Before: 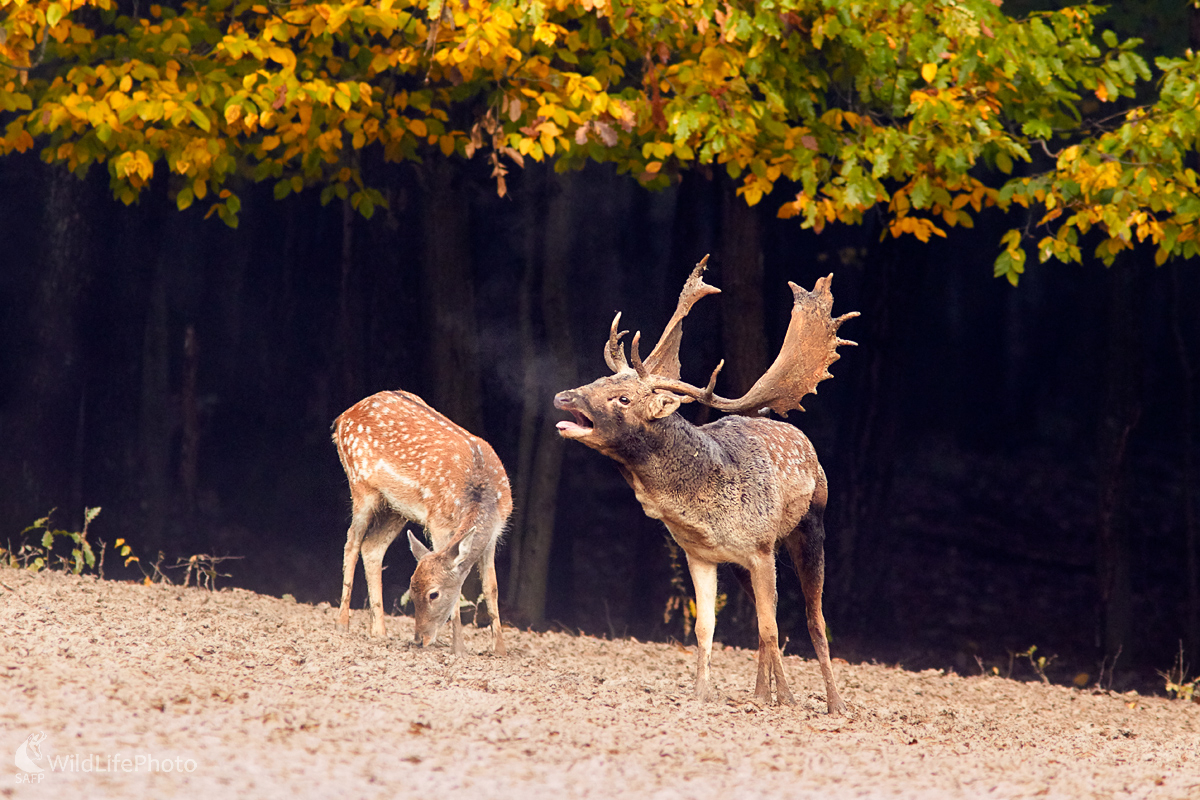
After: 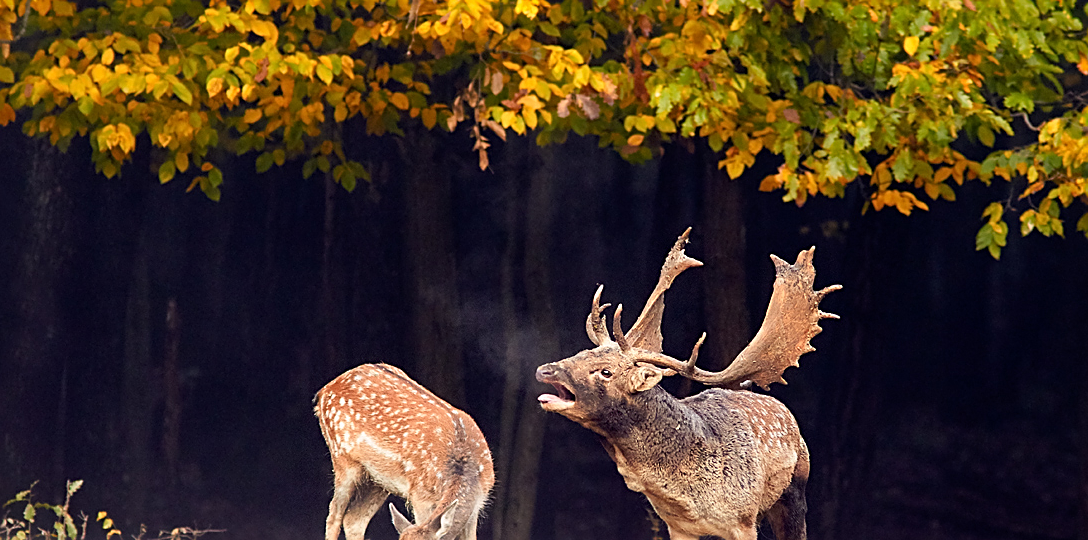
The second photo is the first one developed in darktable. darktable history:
crop: left 1.509%, top 3.452%, right 7.696%, bottom 28.452%
sharpen: on, module defaults
